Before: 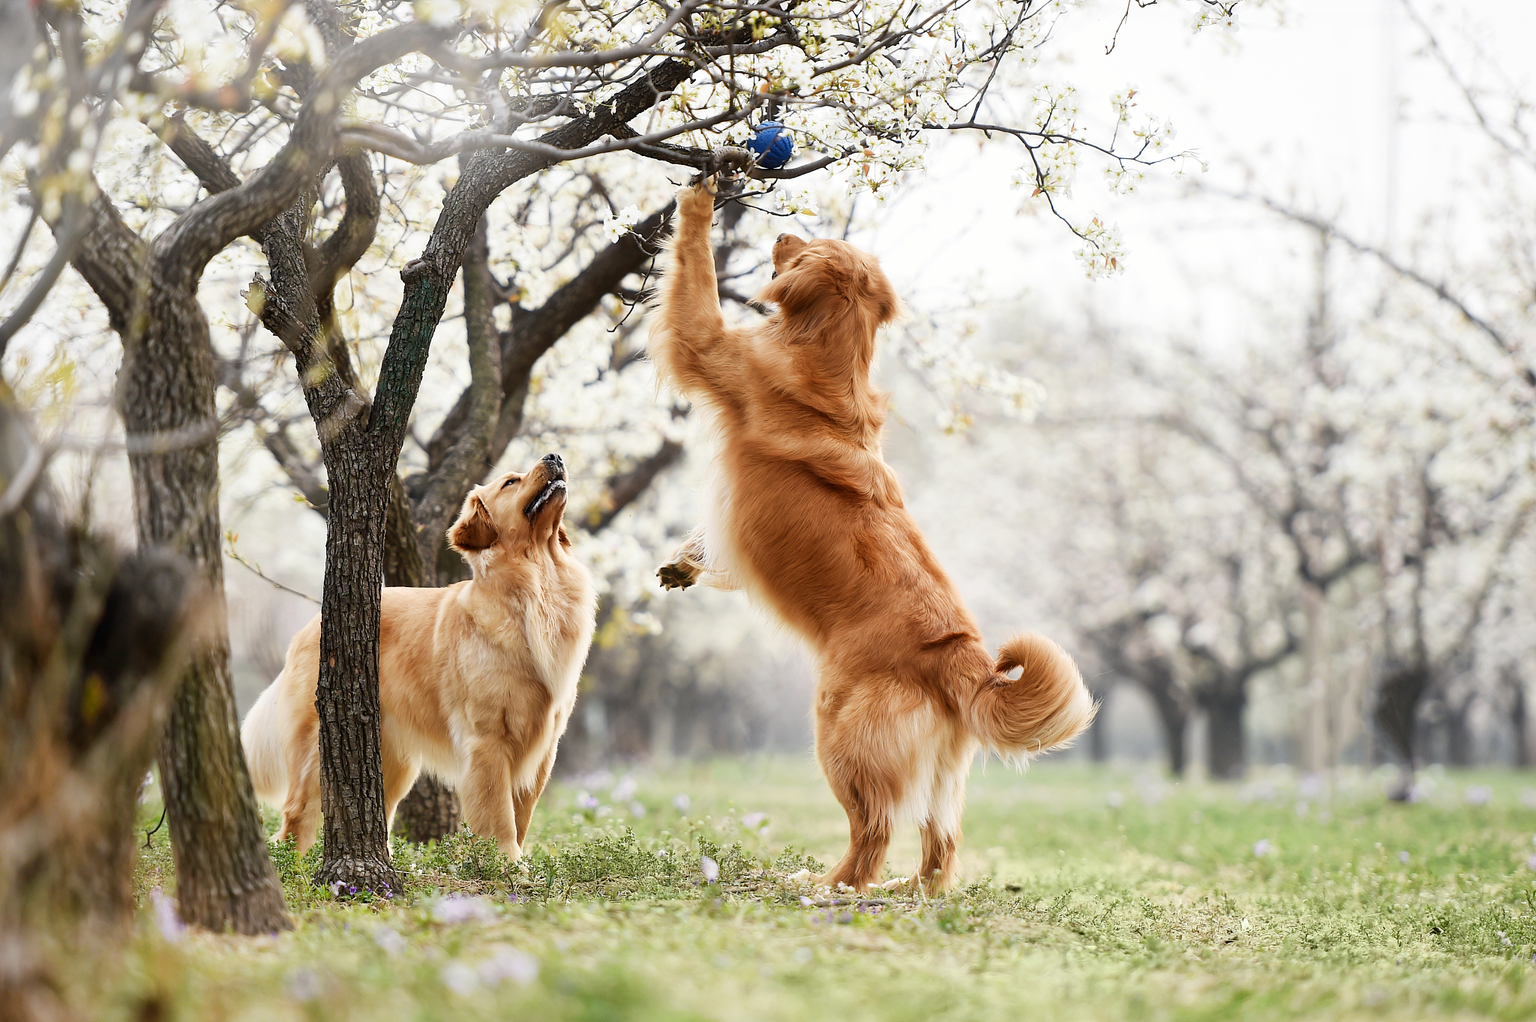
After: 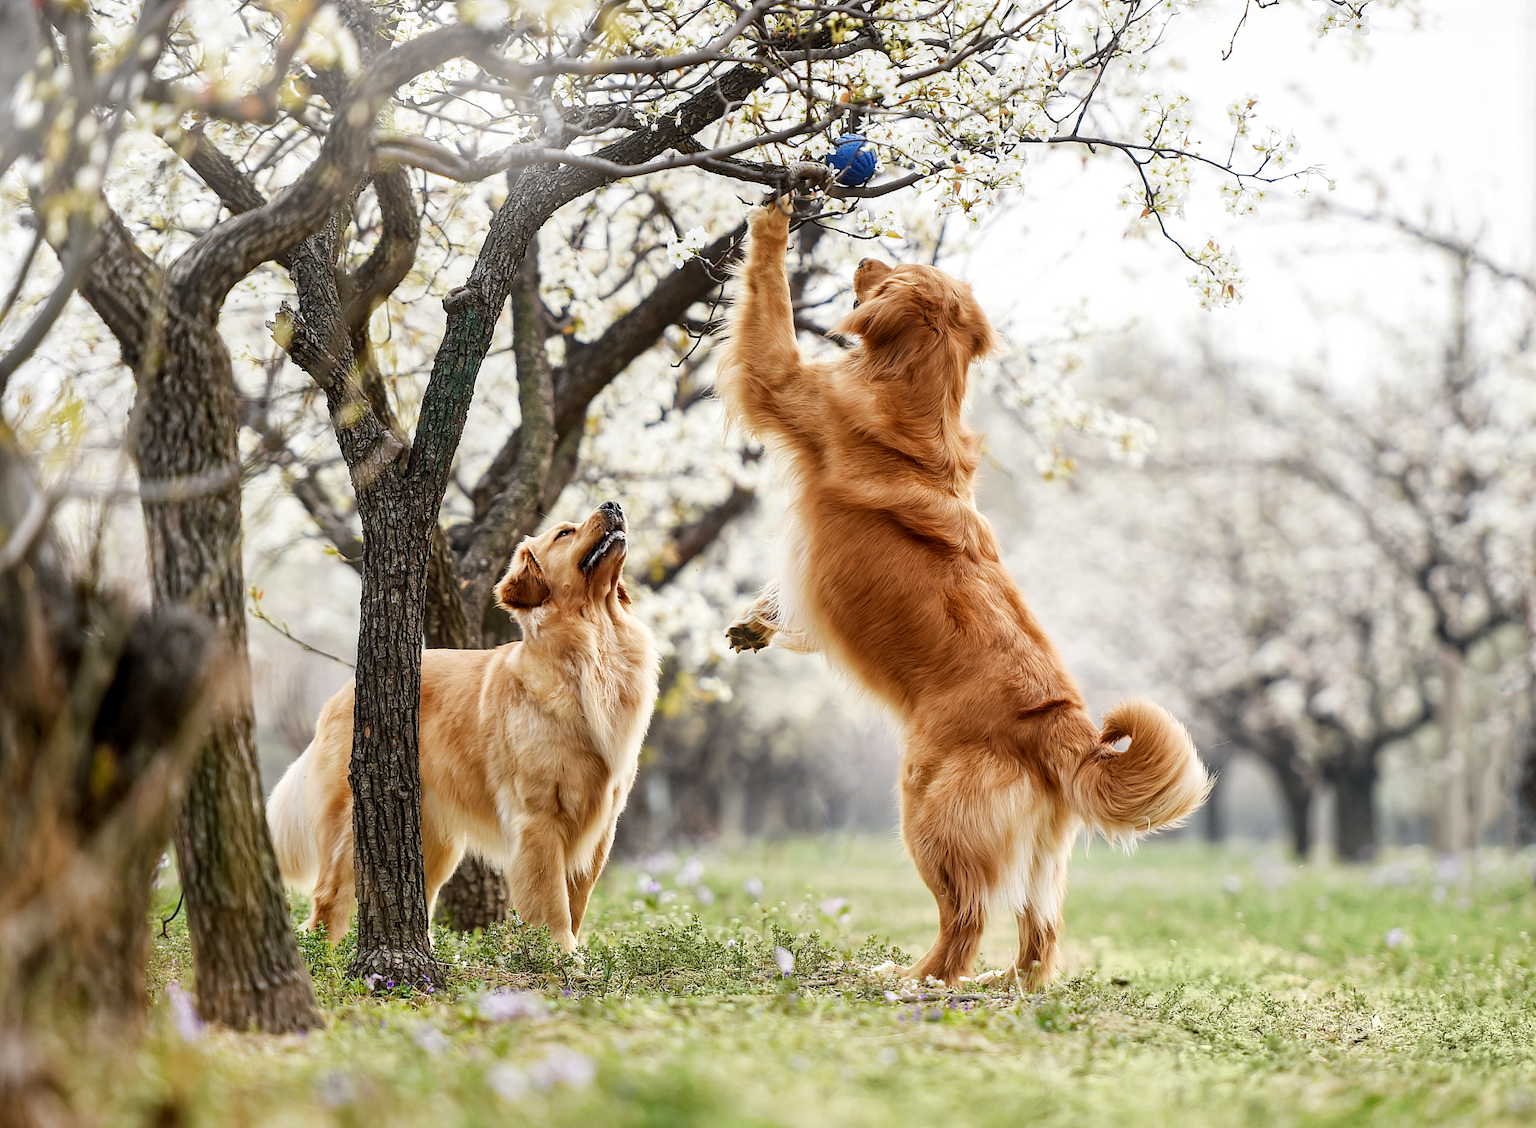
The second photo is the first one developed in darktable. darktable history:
local contrast: on, module defaults
haze removal: compatibility mode true
crop: right 9.502%, bottom 0.021%
